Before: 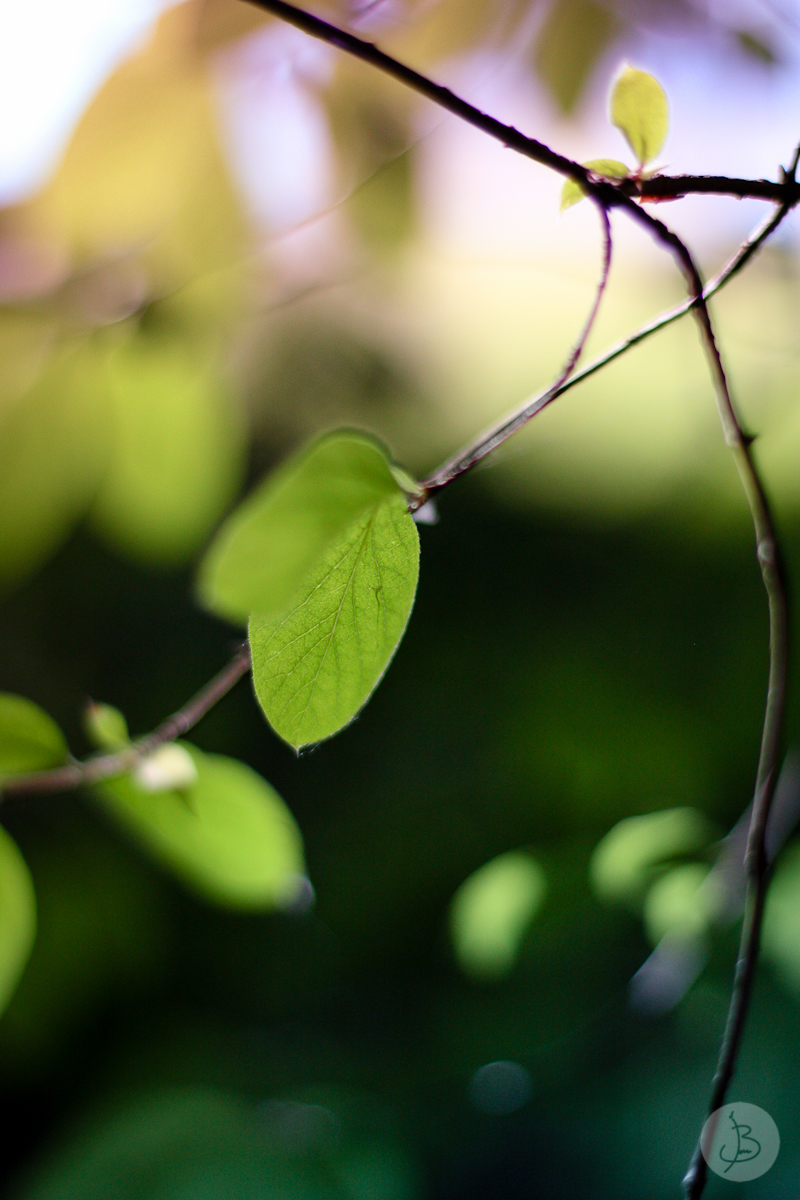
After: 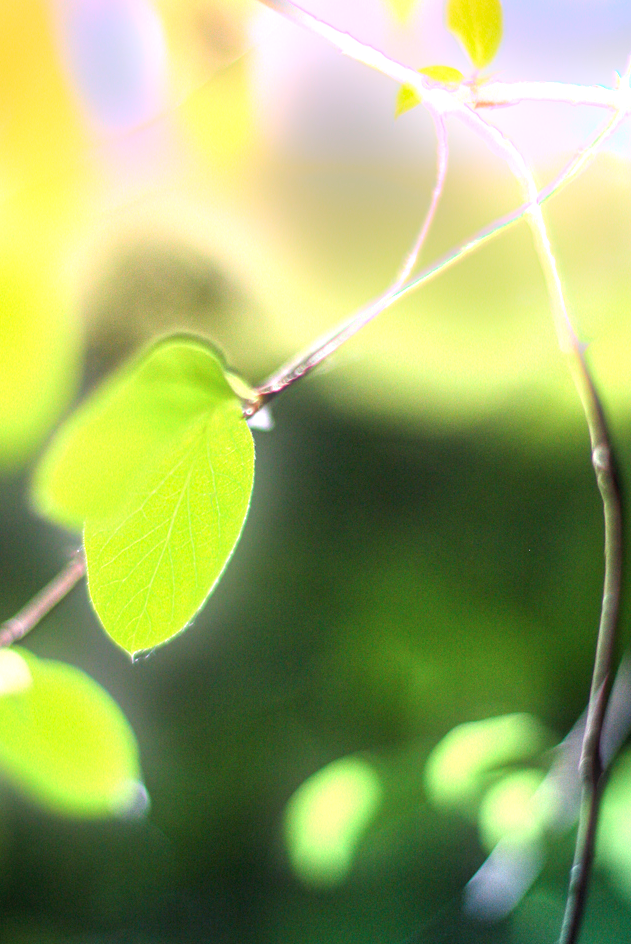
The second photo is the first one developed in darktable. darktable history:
crop and rotate: left 20.74%, top 7.912%, right 0.375%, bottom 13.378%
local contrast: on, module defaults
exposure: black level correction 0, exposure 1.741 EV, compensate exposure bias true, compensate highlight preservation false
bloom: size 9%, threshold 100%, strength 7%
